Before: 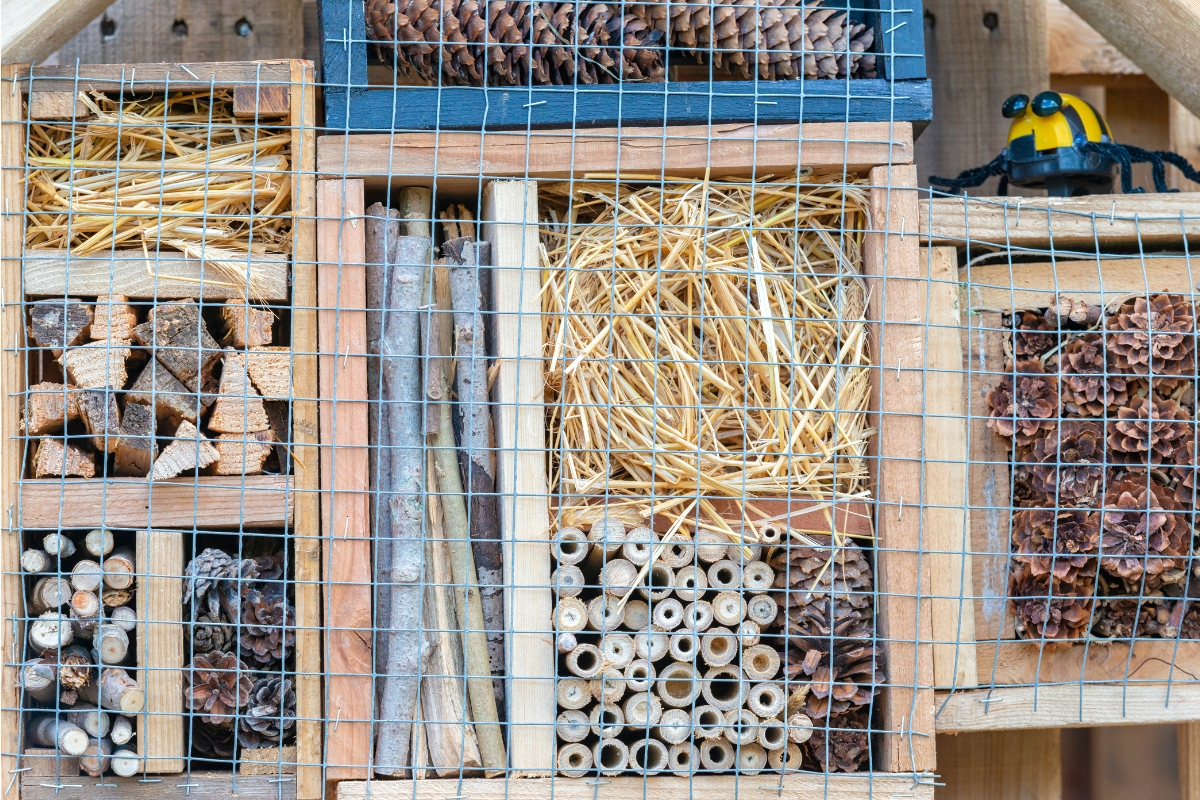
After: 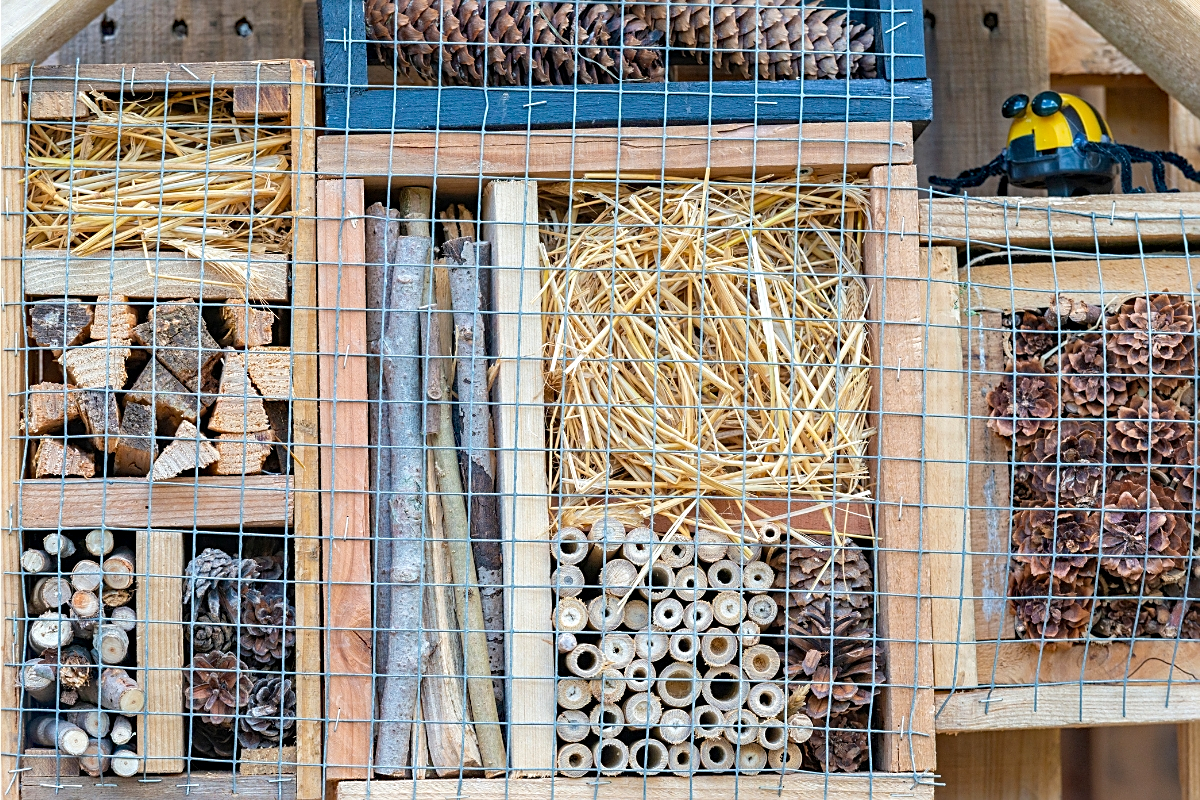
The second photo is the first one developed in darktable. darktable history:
haze removal: compatibility mode true, adaptive false
sharpen: amount 0.478
